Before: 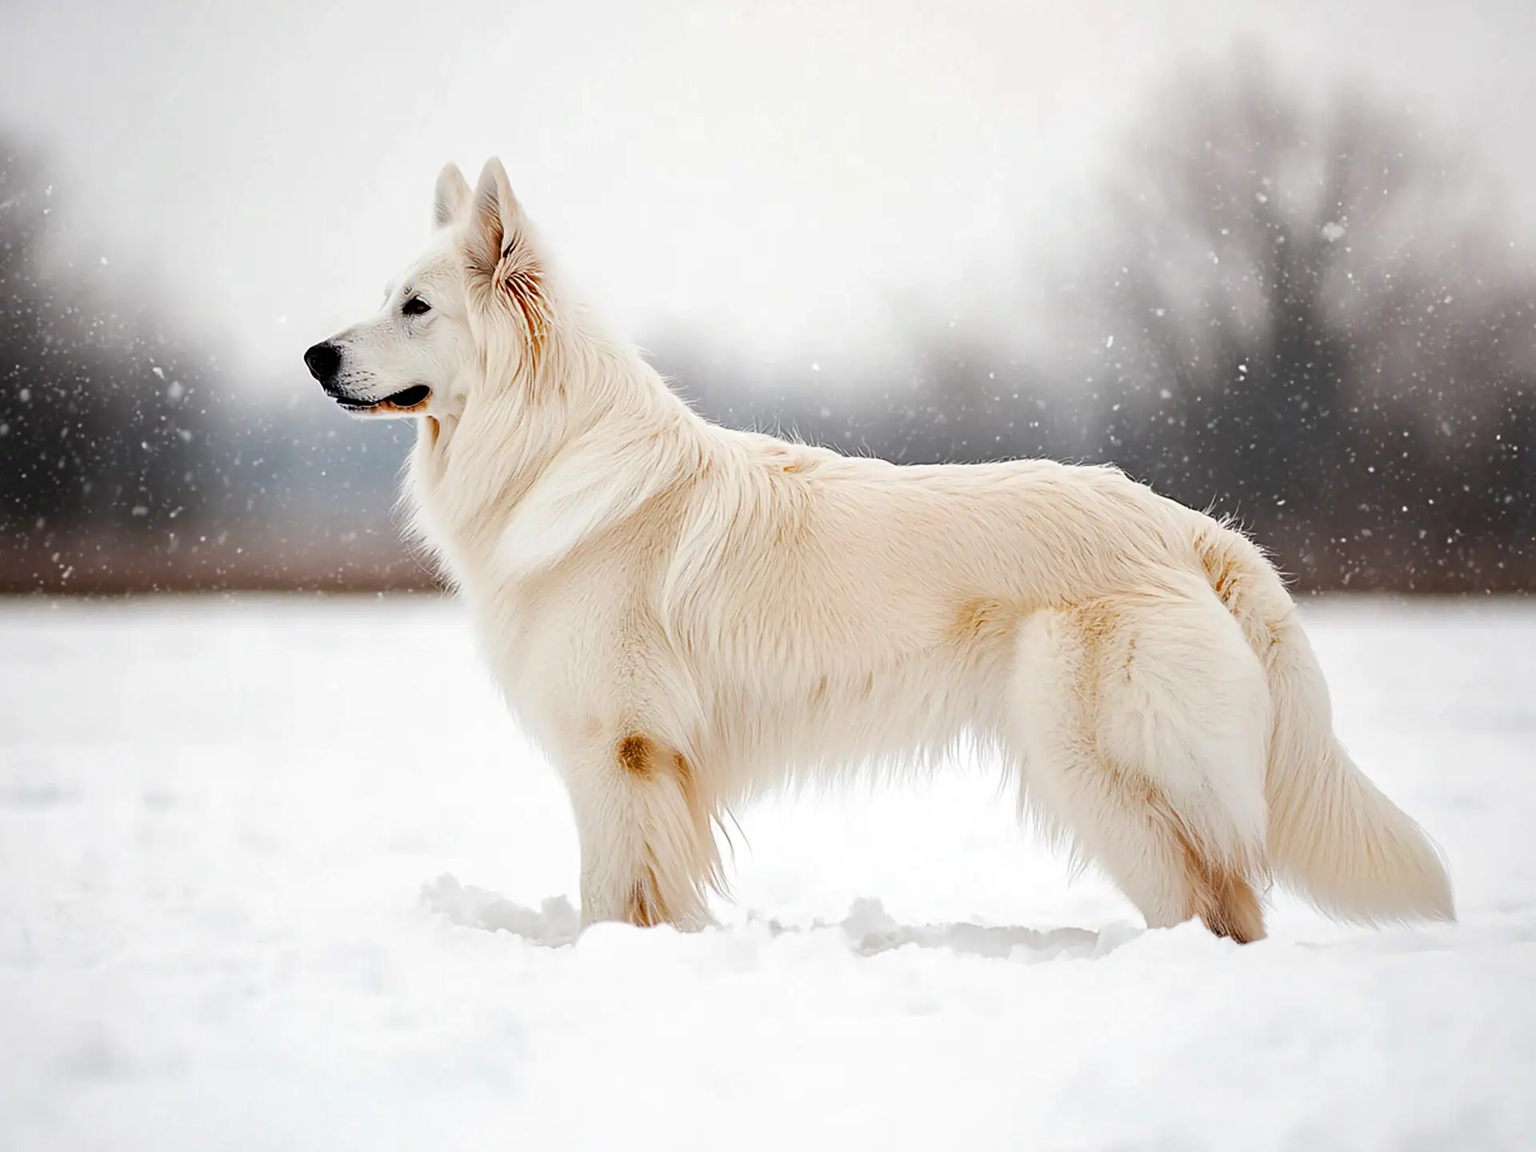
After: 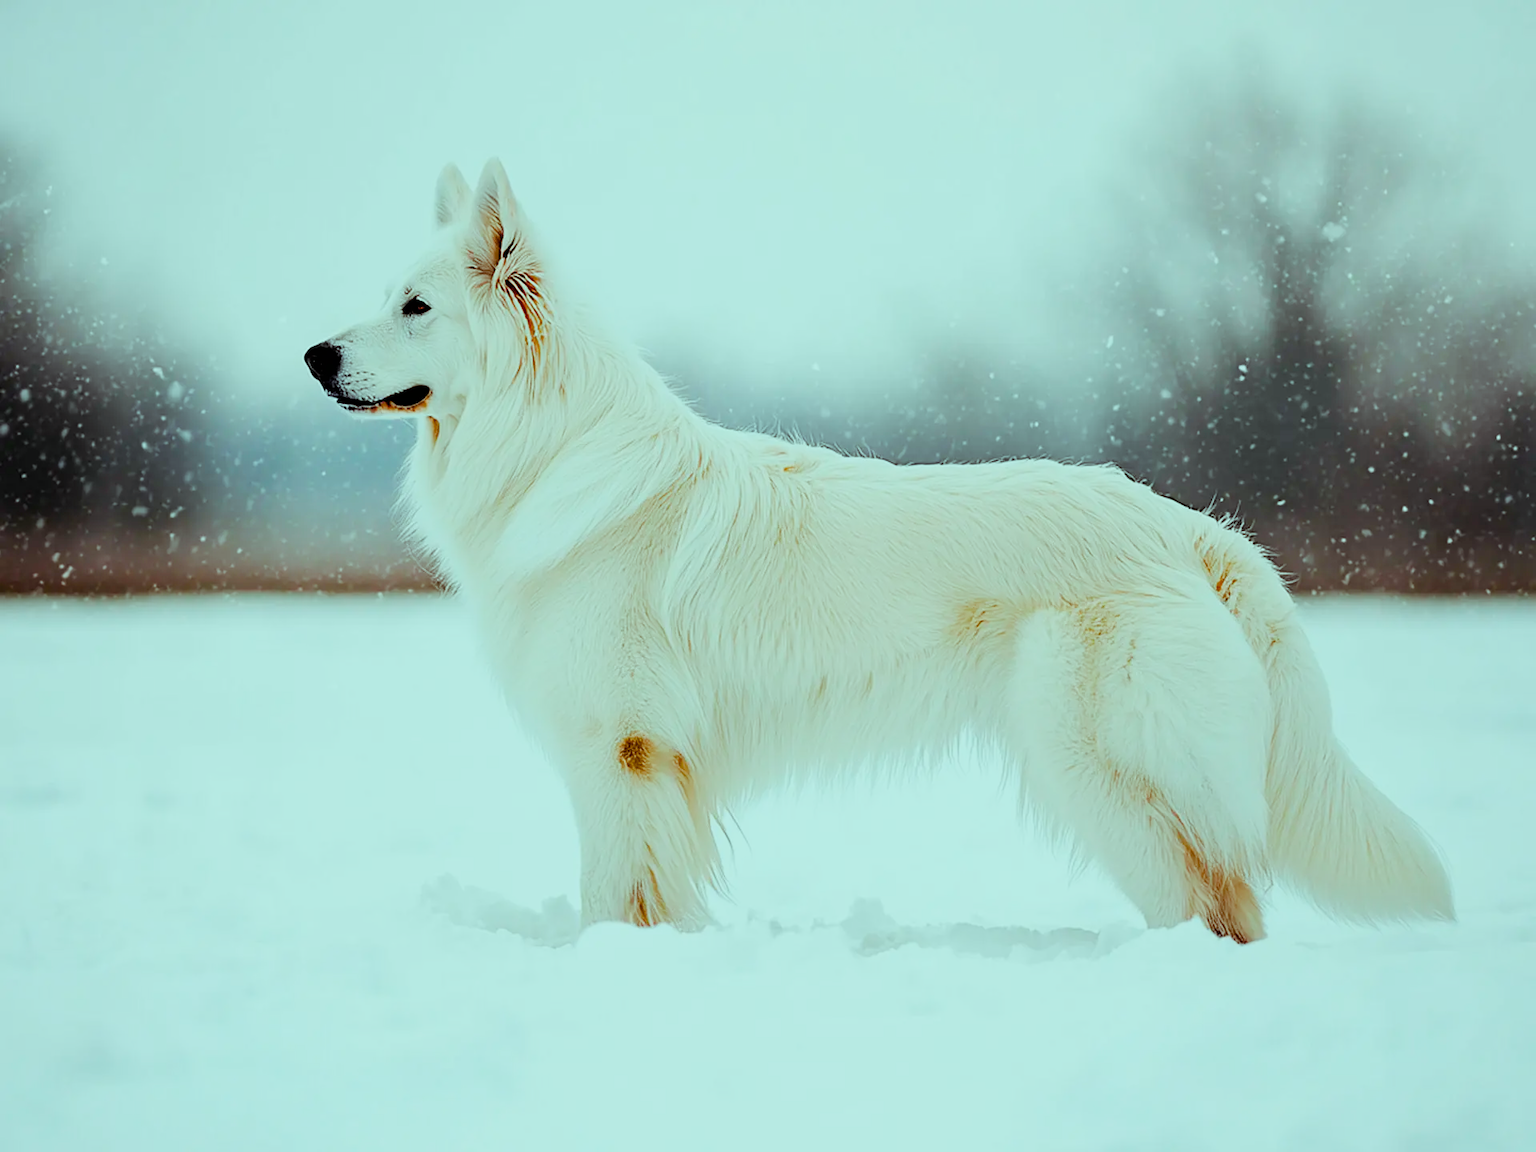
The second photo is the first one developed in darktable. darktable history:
color balance rgb: power › hue 328.6°, highlights gain › chroma 7.426%, highlights gain › hue 183.13°, perceptual saturation grading › global saturation 20%, perceptual saturation grading › highlights -49.895%, perceptual saturation grading › shadows 24.979%, perceptual brilliance grading › highlights 9.804%, perceptual brilliance grading › mid-tones 4.694%, global vibrance 20%
filmic rgb: black relative exposure -8.46 EV, white relative exposure 4.68 EV, hardness 3.83
